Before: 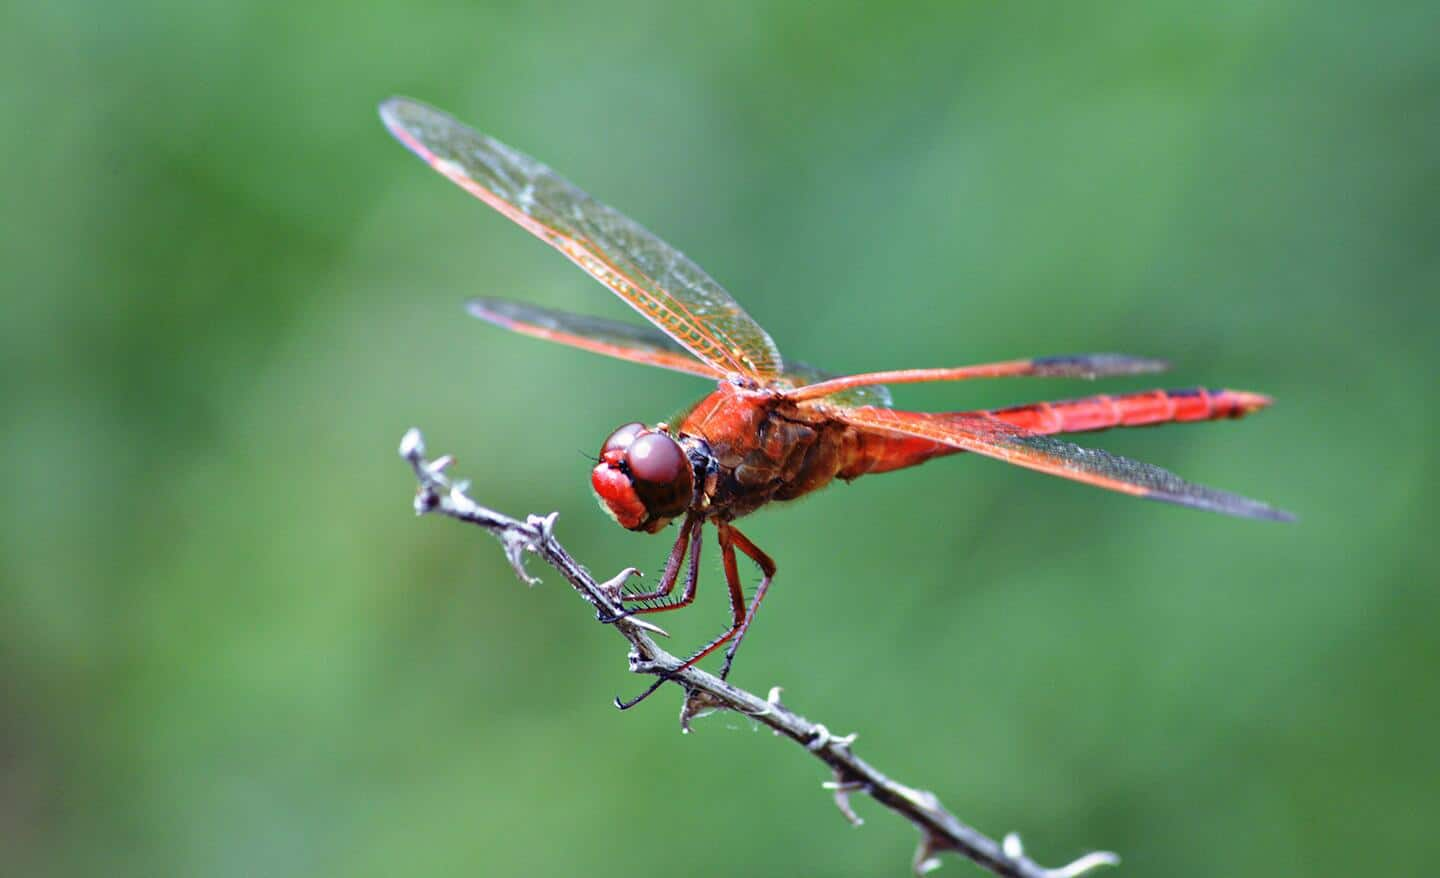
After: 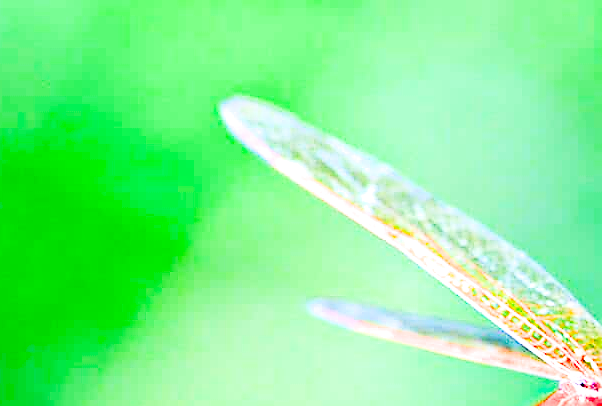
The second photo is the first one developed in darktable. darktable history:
sharpen: radius 1.428, amount 1.258, threshold 0.809
filmic rgb: black relative exposure -5.12 EV, white relative exposure 3.98 EV, hardness 2.9, contrast 1.296, highlights saturation mix -29.72%
exposure: exposure 2.208 EV, compensate highlight preservation false
shadows and highlights: shadows 47.36, highlights -41.49, soften with gaussian
crop and rotate: left 10.99%, top 0.09%, right 47.152%, bottom 53.605%
color correction: highlights b* -0.003, saturation 2.16
